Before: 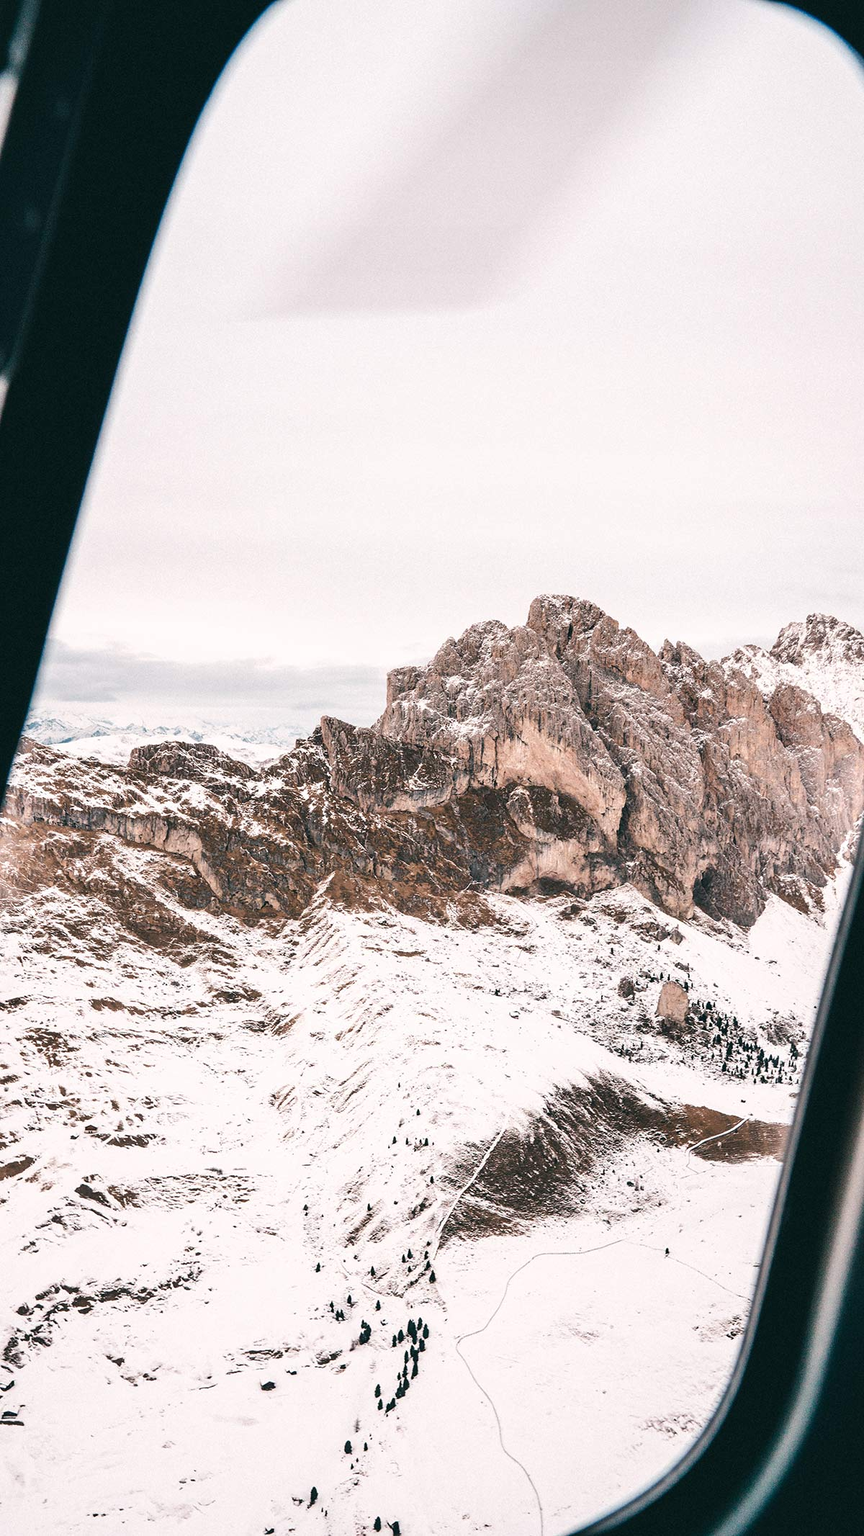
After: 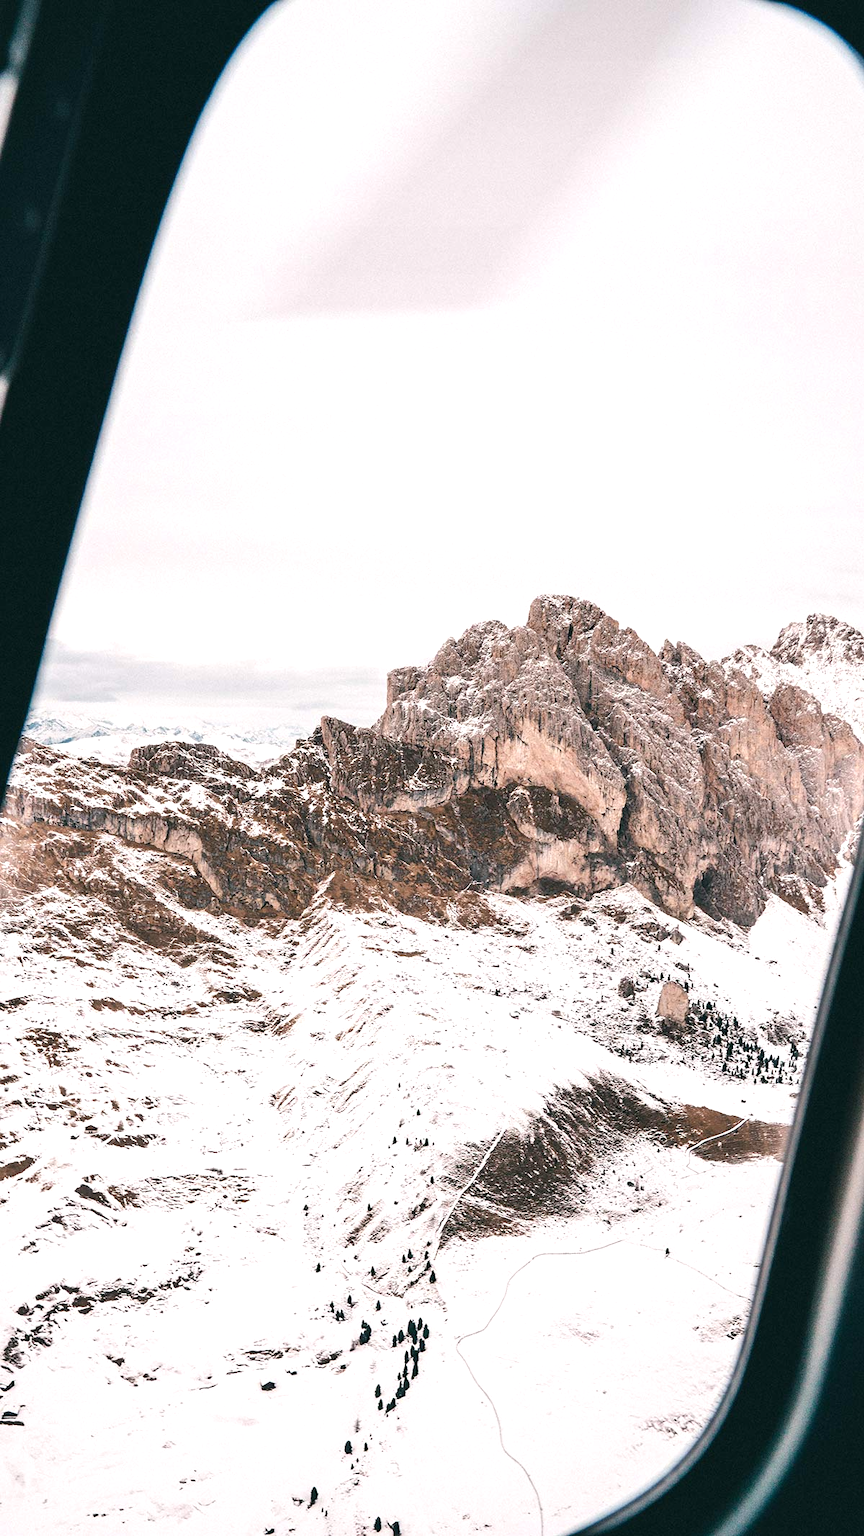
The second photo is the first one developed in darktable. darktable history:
exposure: exposure 0.198 EV, compensate exposure bias true, compensate highlight preservation false
